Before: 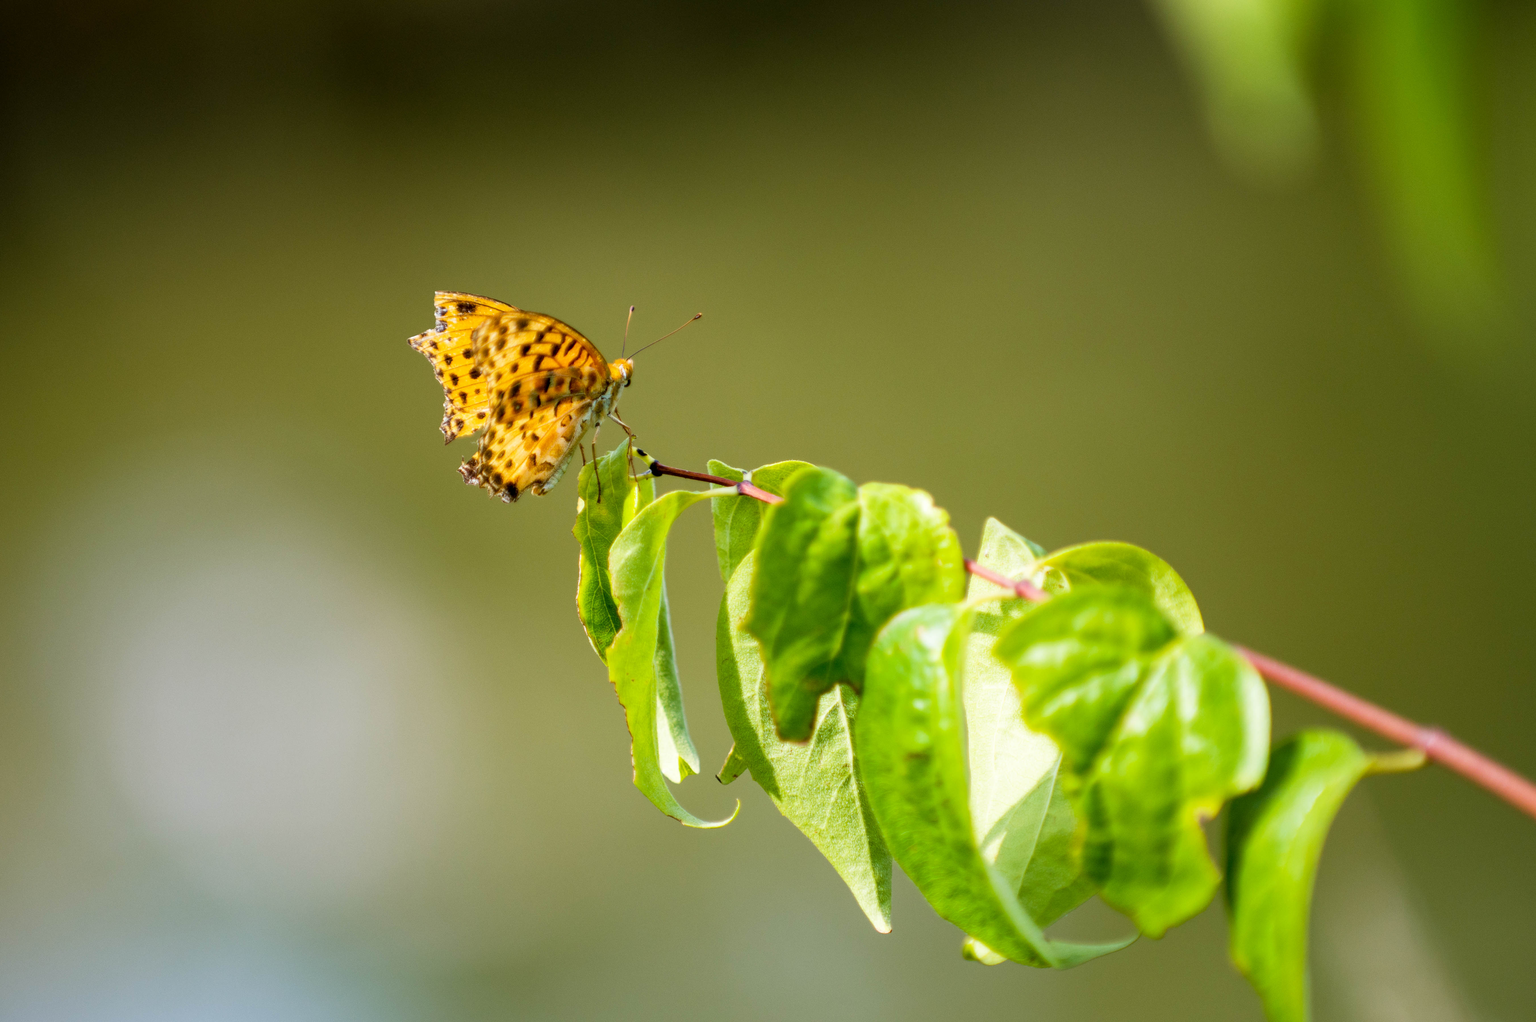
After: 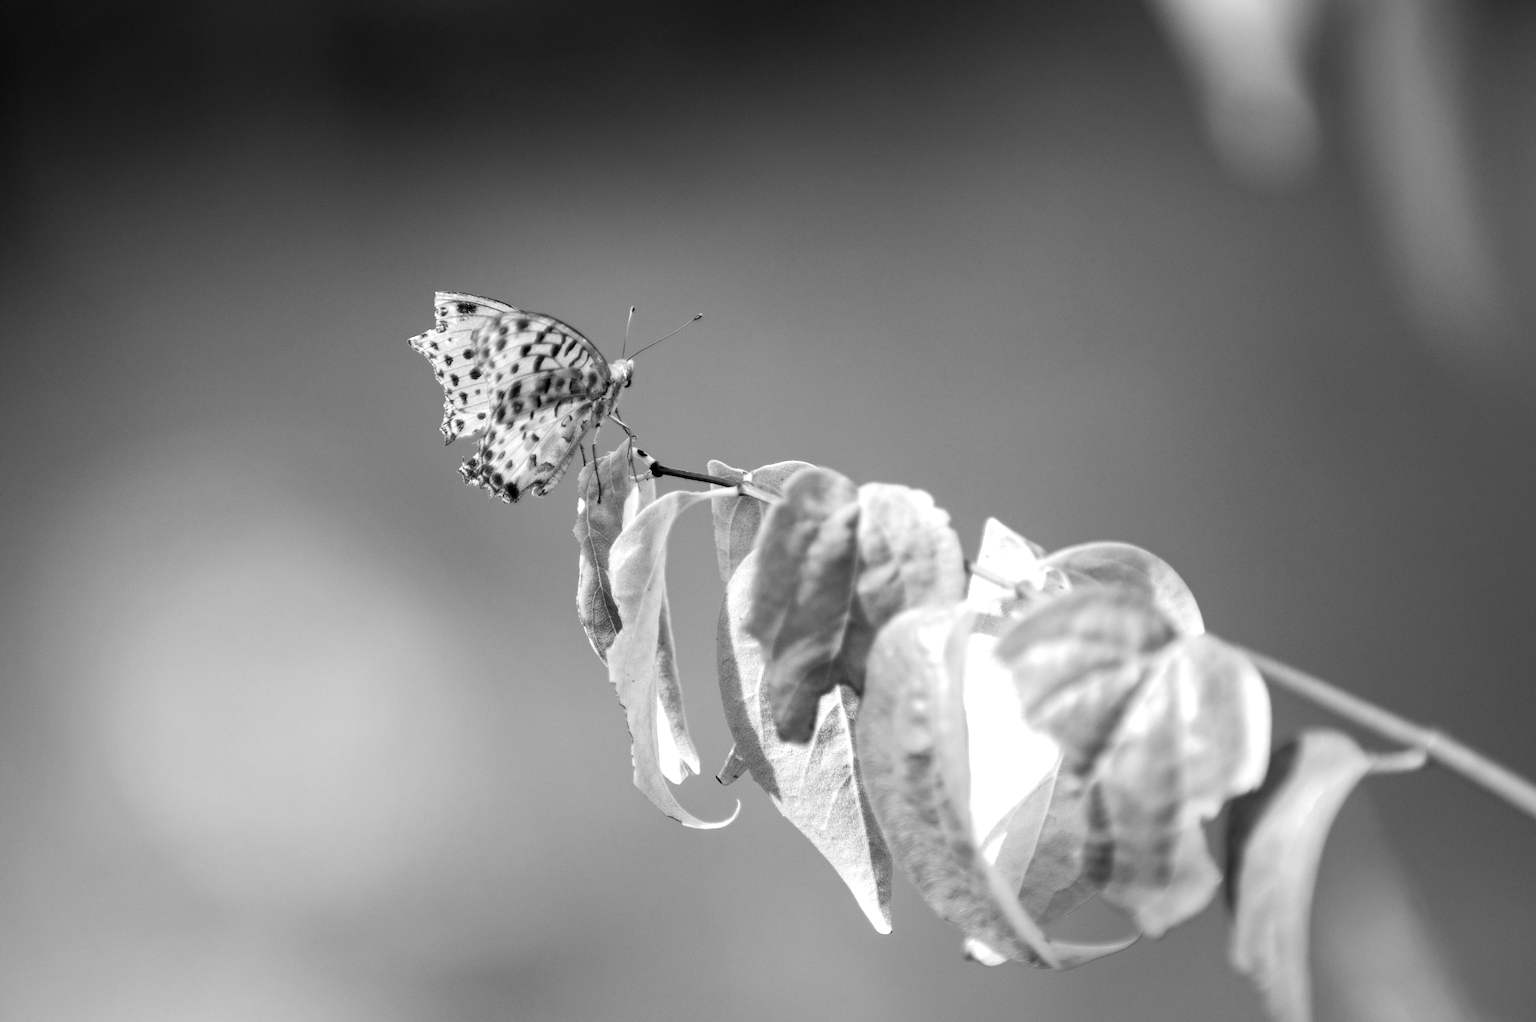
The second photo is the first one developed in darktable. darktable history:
tone equalizer: -8 EV -0.417 EV, -7 EV -0.389 EV, -6 EV -0.333 EV, -5 EV -0.222 EV, -3 EV 0.222 EV, -2 EV 0.333 EV, -1 EV 0.389 EV, +0 EV 0.417 EV, edges refinement/feathering 500, mask exposure compensation -1.57 EV, preserve details no
monochrome: on, module defaults
